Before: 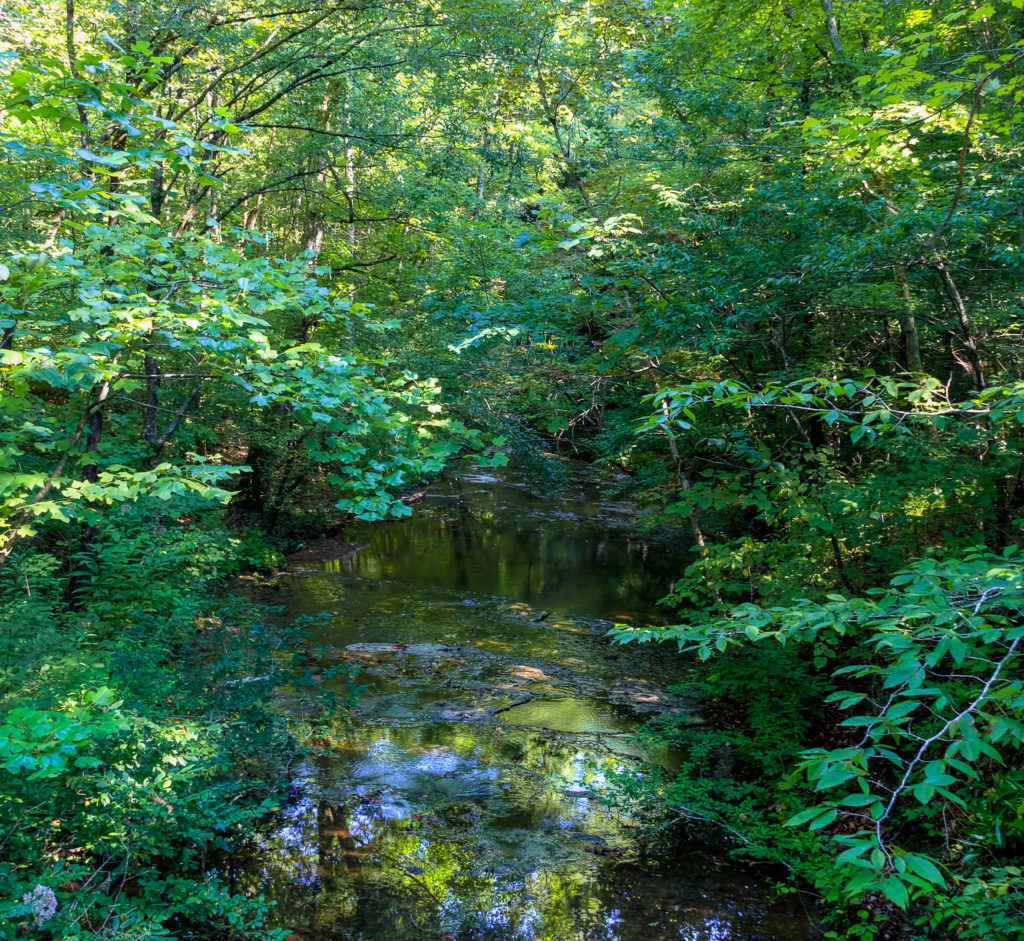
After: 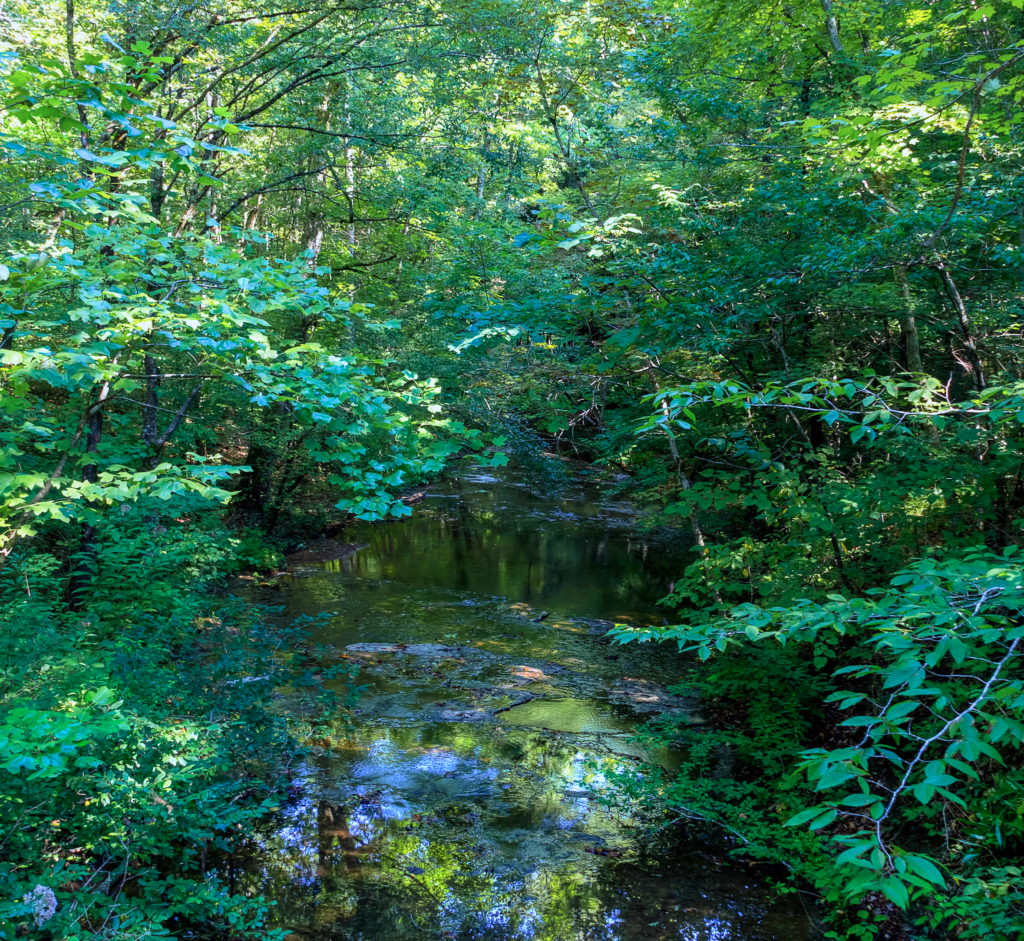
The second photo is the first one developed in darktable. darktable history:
color calibration: illuminant as shot in camera, x 0.369, y 0.376, temperature 4323.44 K
